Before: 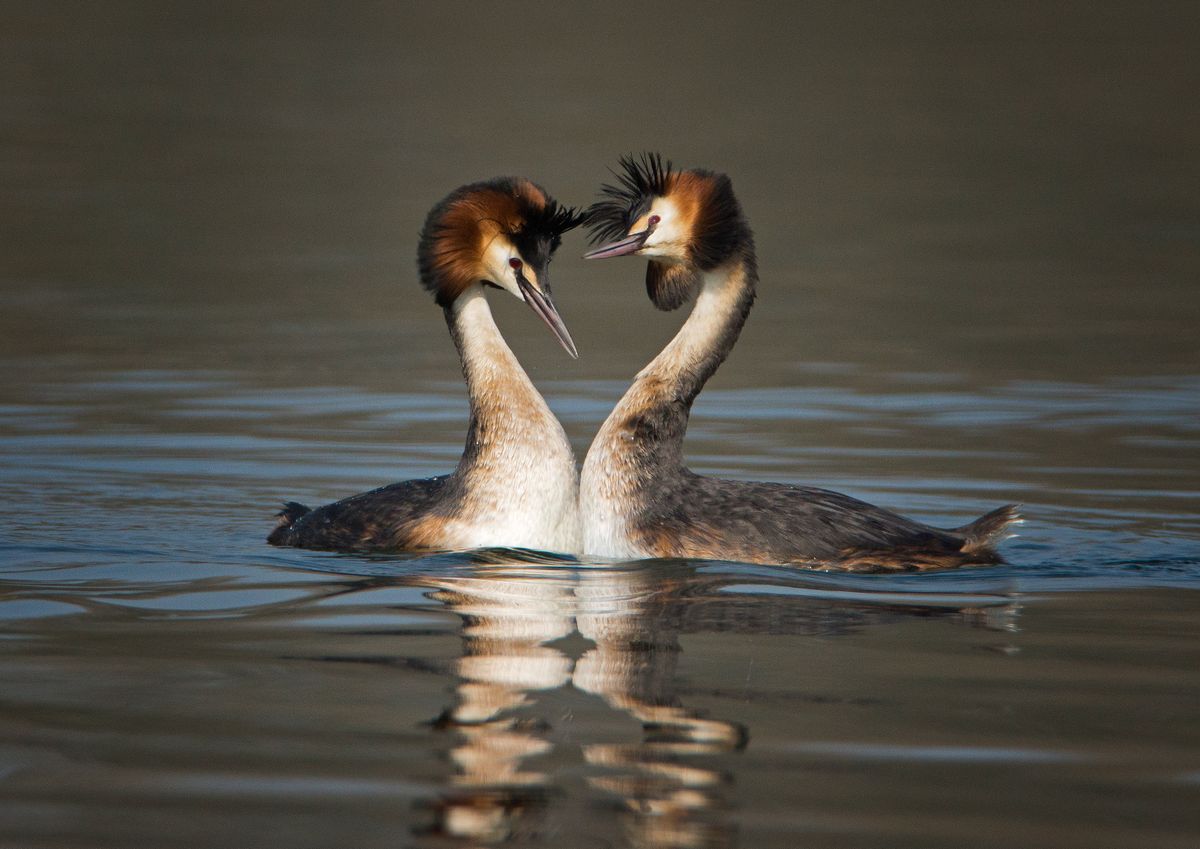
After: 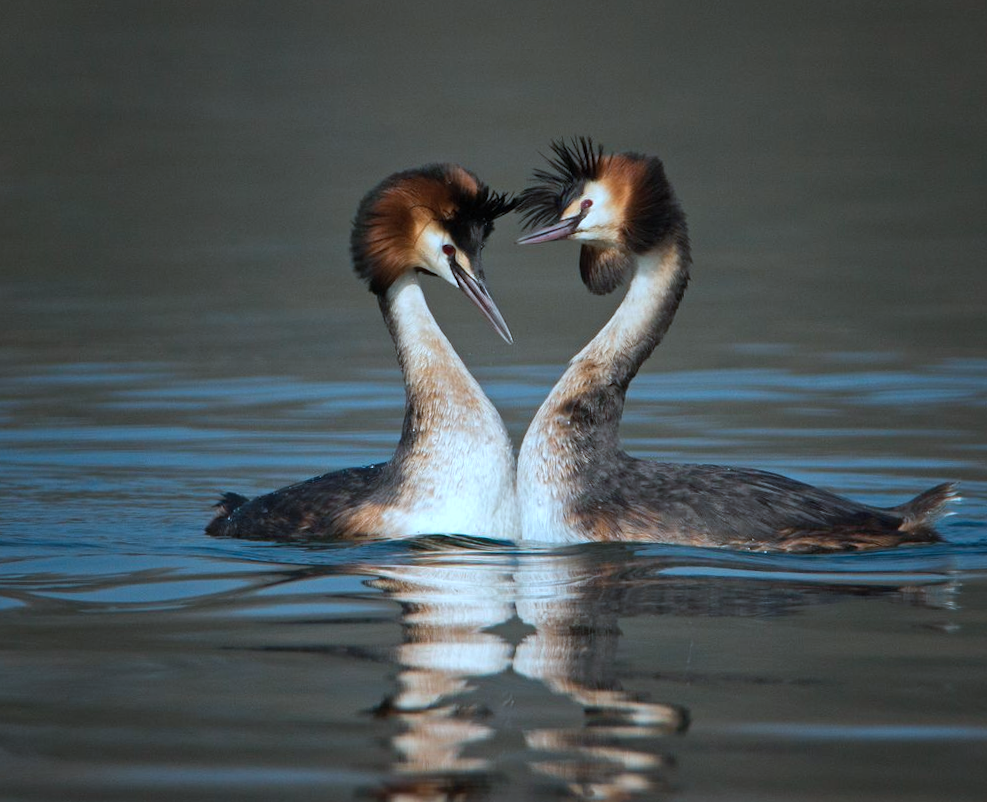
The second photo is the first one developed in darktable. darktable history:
crop and rotate: angle 1°, left 4.281%, top 0.642%, right 11.383%, bottom 2.486%
color correction: highlights a* -9.35, highlights b* -23.15
